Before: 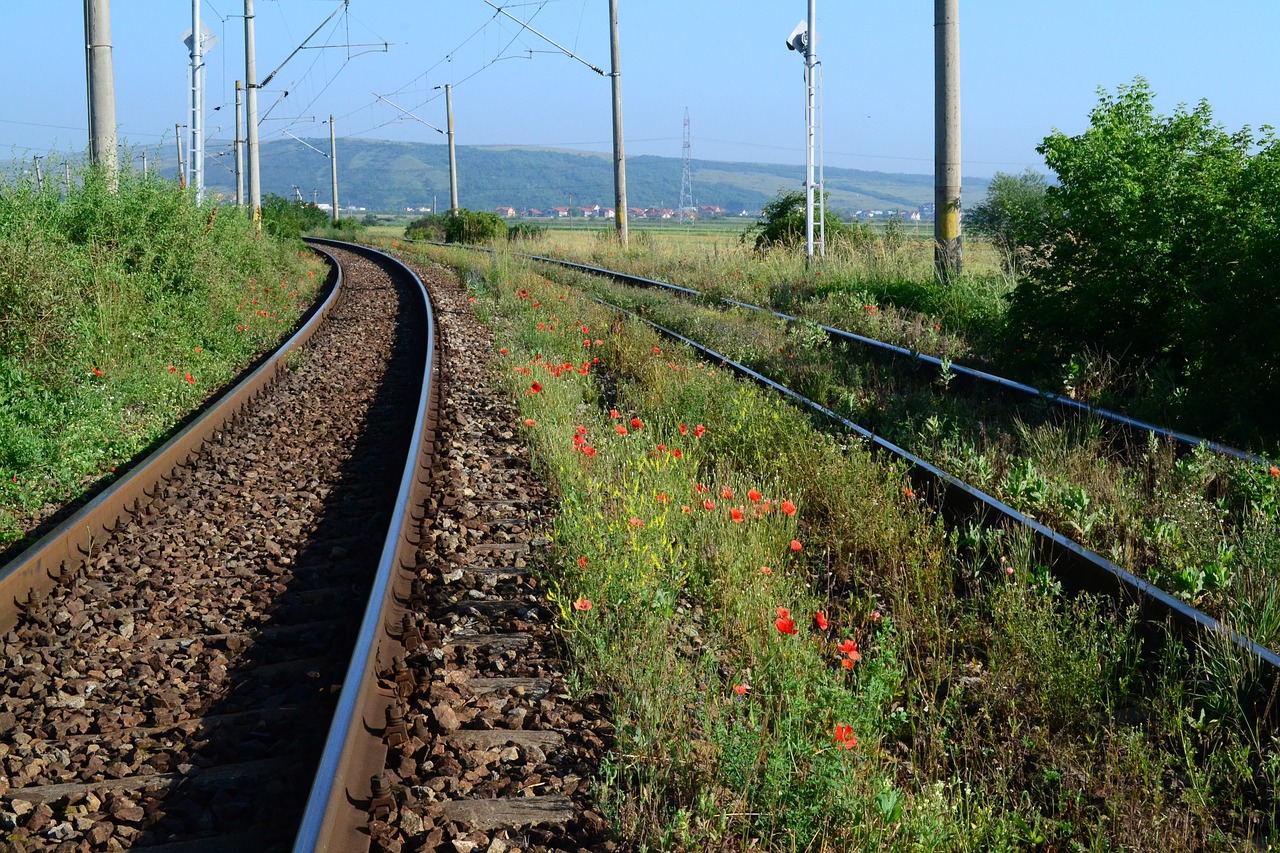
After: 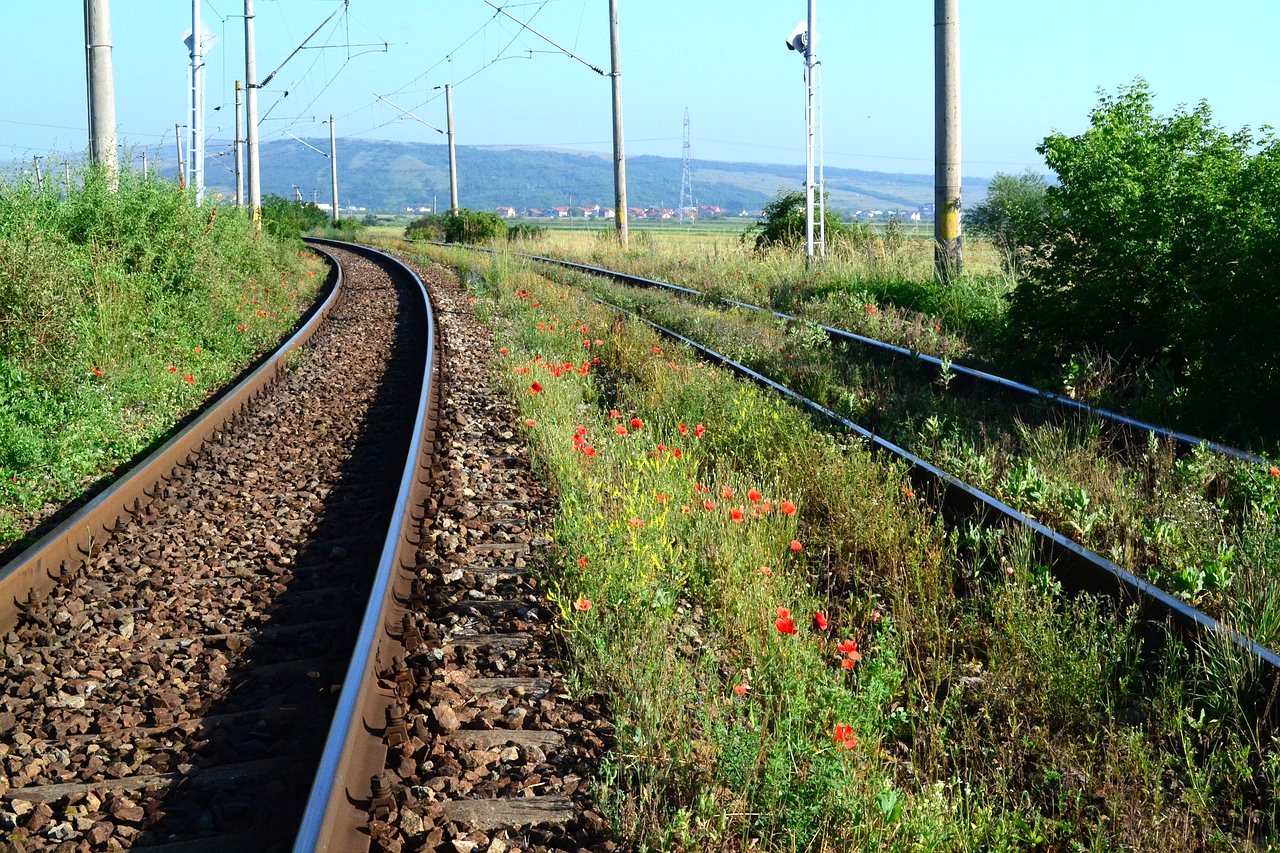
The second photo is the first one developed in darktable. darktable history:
levels: black 0.023%, levels [0, 0.43, 0.859]
